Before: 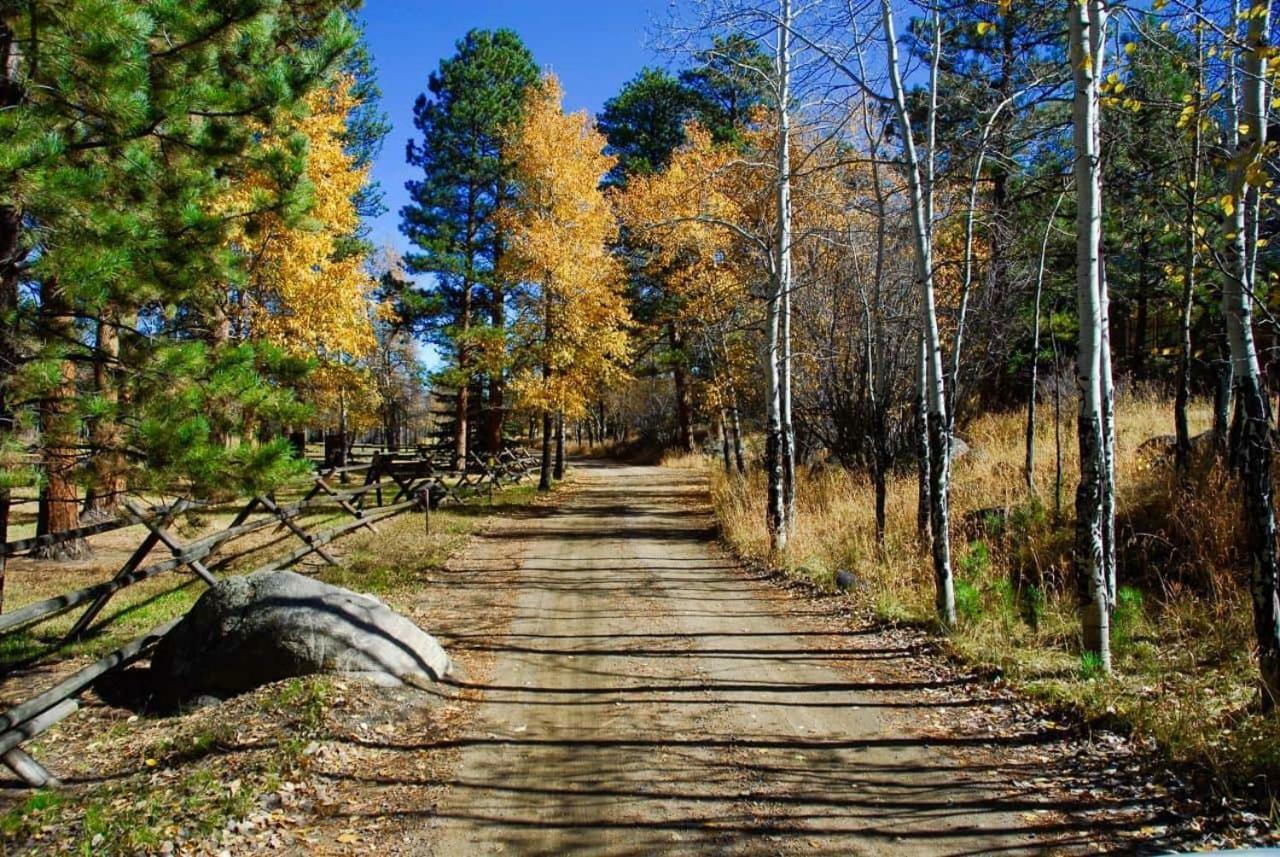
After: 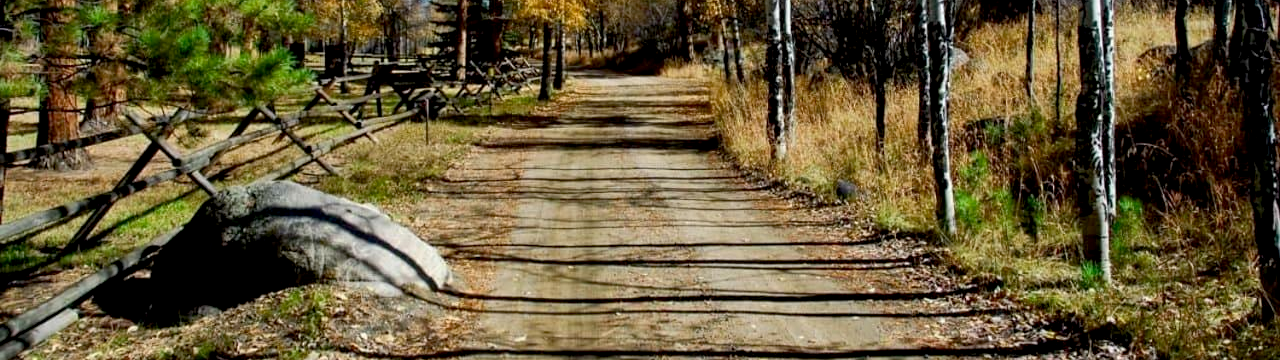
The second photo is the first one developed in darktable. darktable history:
crop: top 45.551%, bottom 12.262%
exposure: black level correction 0.009, exposure 0.014 EV, compensate highlight preservation false
